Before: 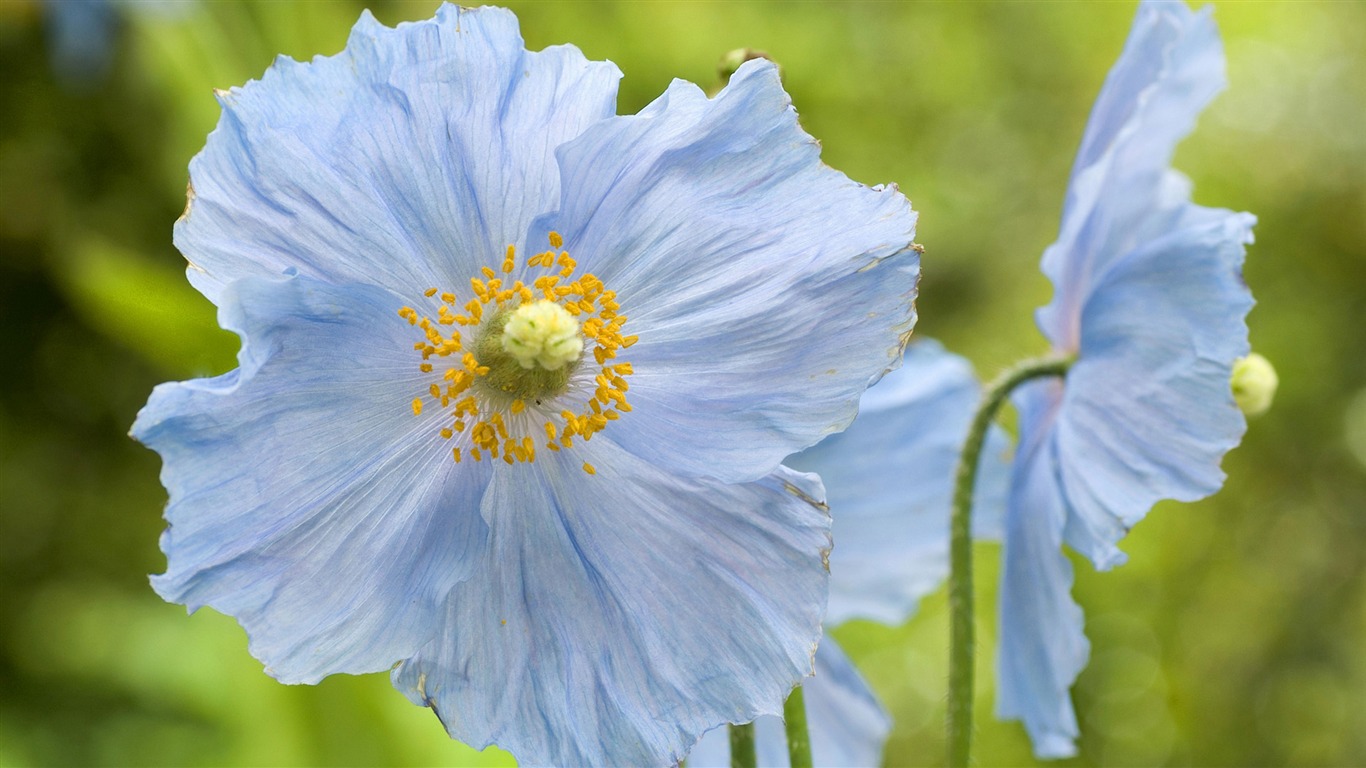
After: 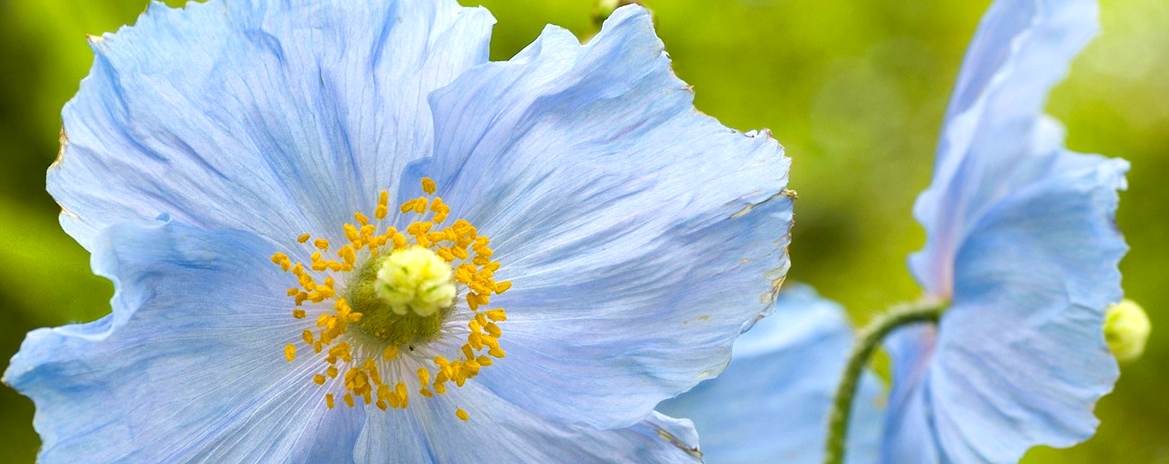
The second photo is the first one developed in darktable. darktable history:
color balance rgb: perceptual saturation grading › global saturation 10.278%, global vibrance 30.131%, contrast 9.88%
exposure: compensate exposure bias true, compensate highlight preservation false
crop and rotate: left 9.343%, top 7.1%, right 5.063%, bottom 32.447%
